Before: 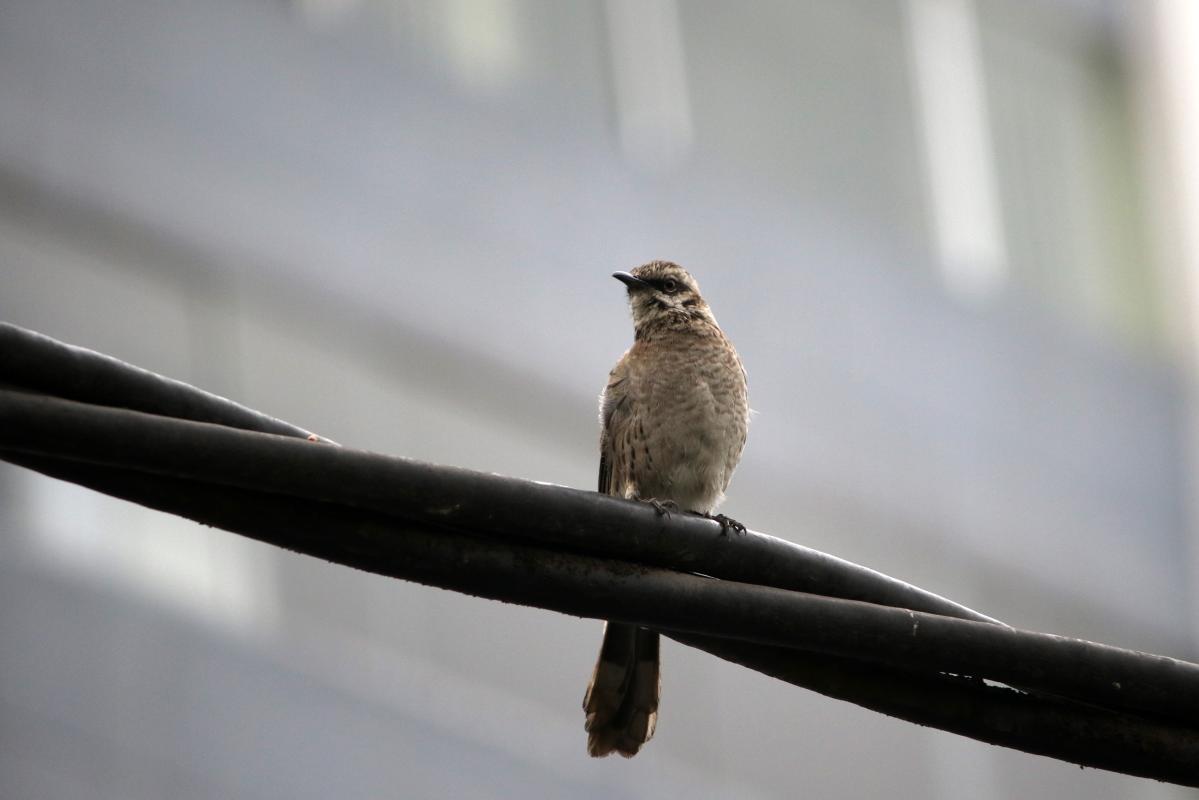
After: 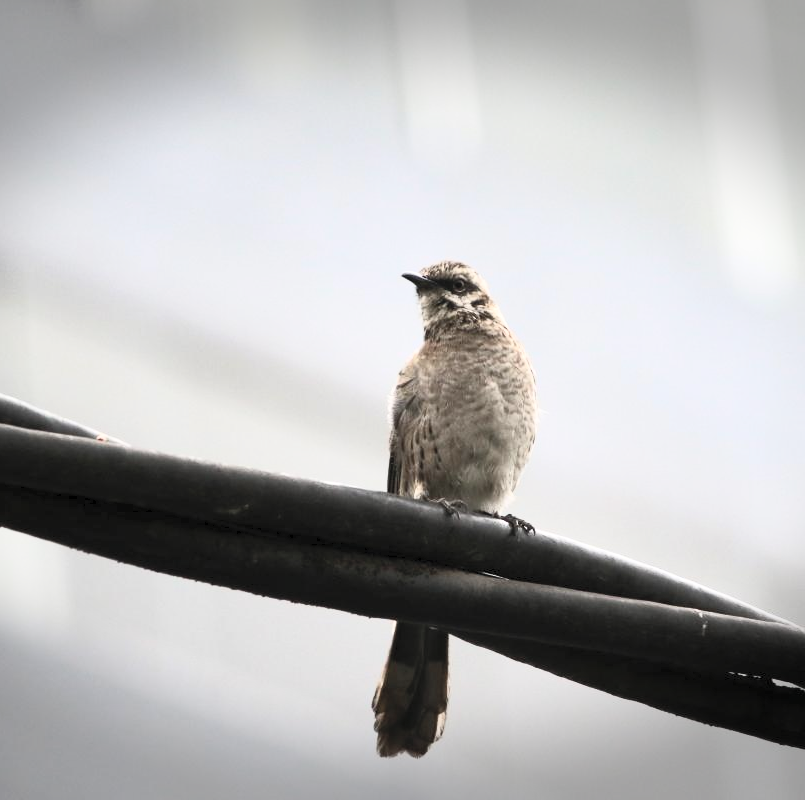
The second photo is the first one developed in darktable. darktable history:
vignetting: fall-off start 100.49%, width/height ratio 1.308, dithering 16-bit output
contrast brightness saturation: contrast 0.425, brightness 0.558, saturation -0.191
crop and rotate: left 17.677%, right 15.181%
